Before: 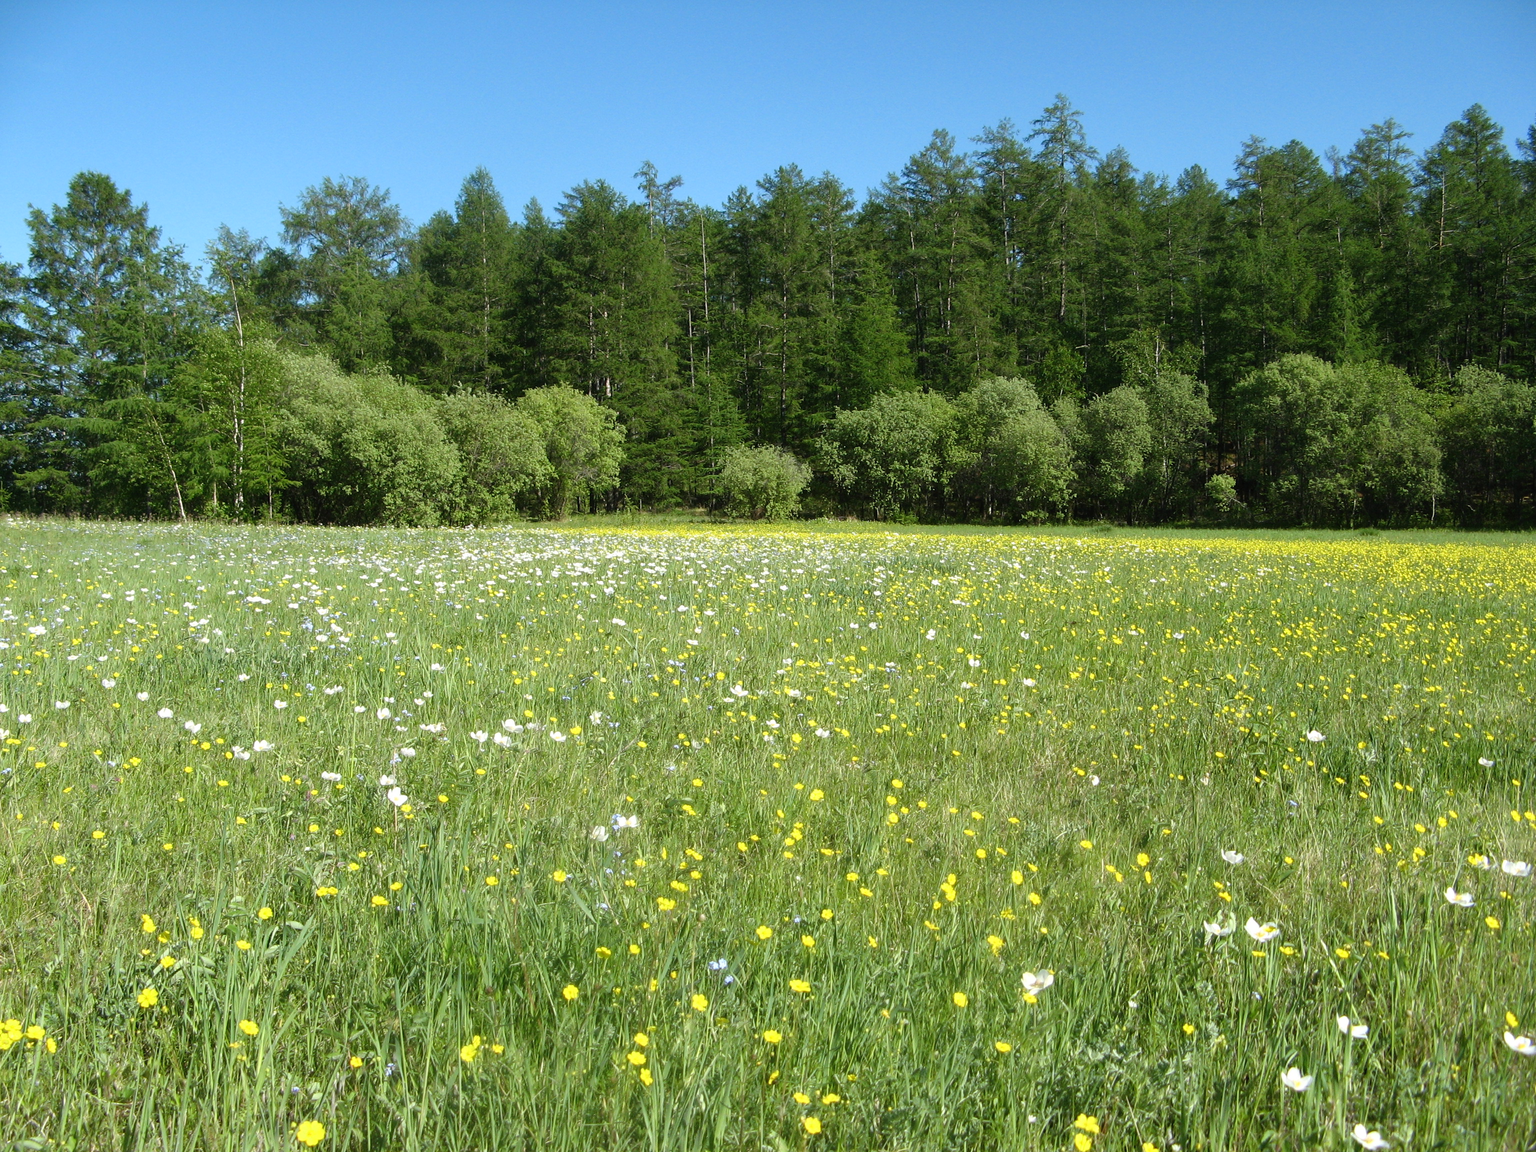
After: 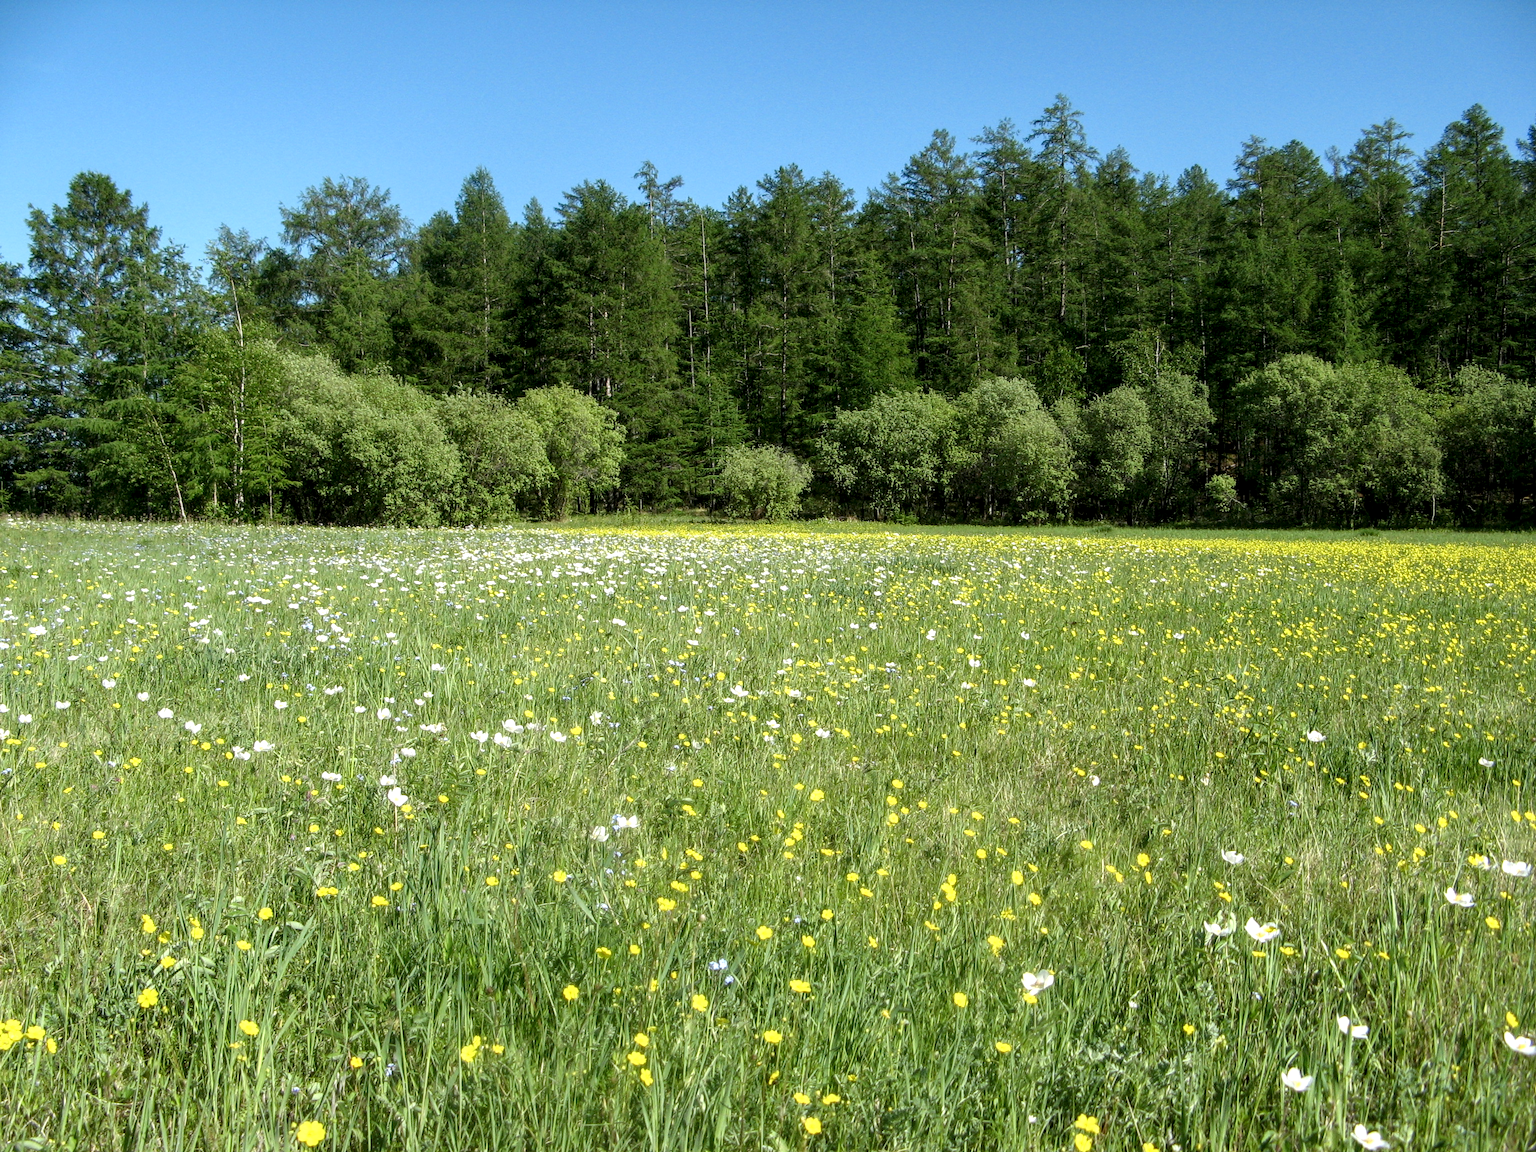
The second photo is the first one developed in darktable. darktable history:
local contrast: highlights 42%, shadows 62%, detail 137%, midtone range 0.517
